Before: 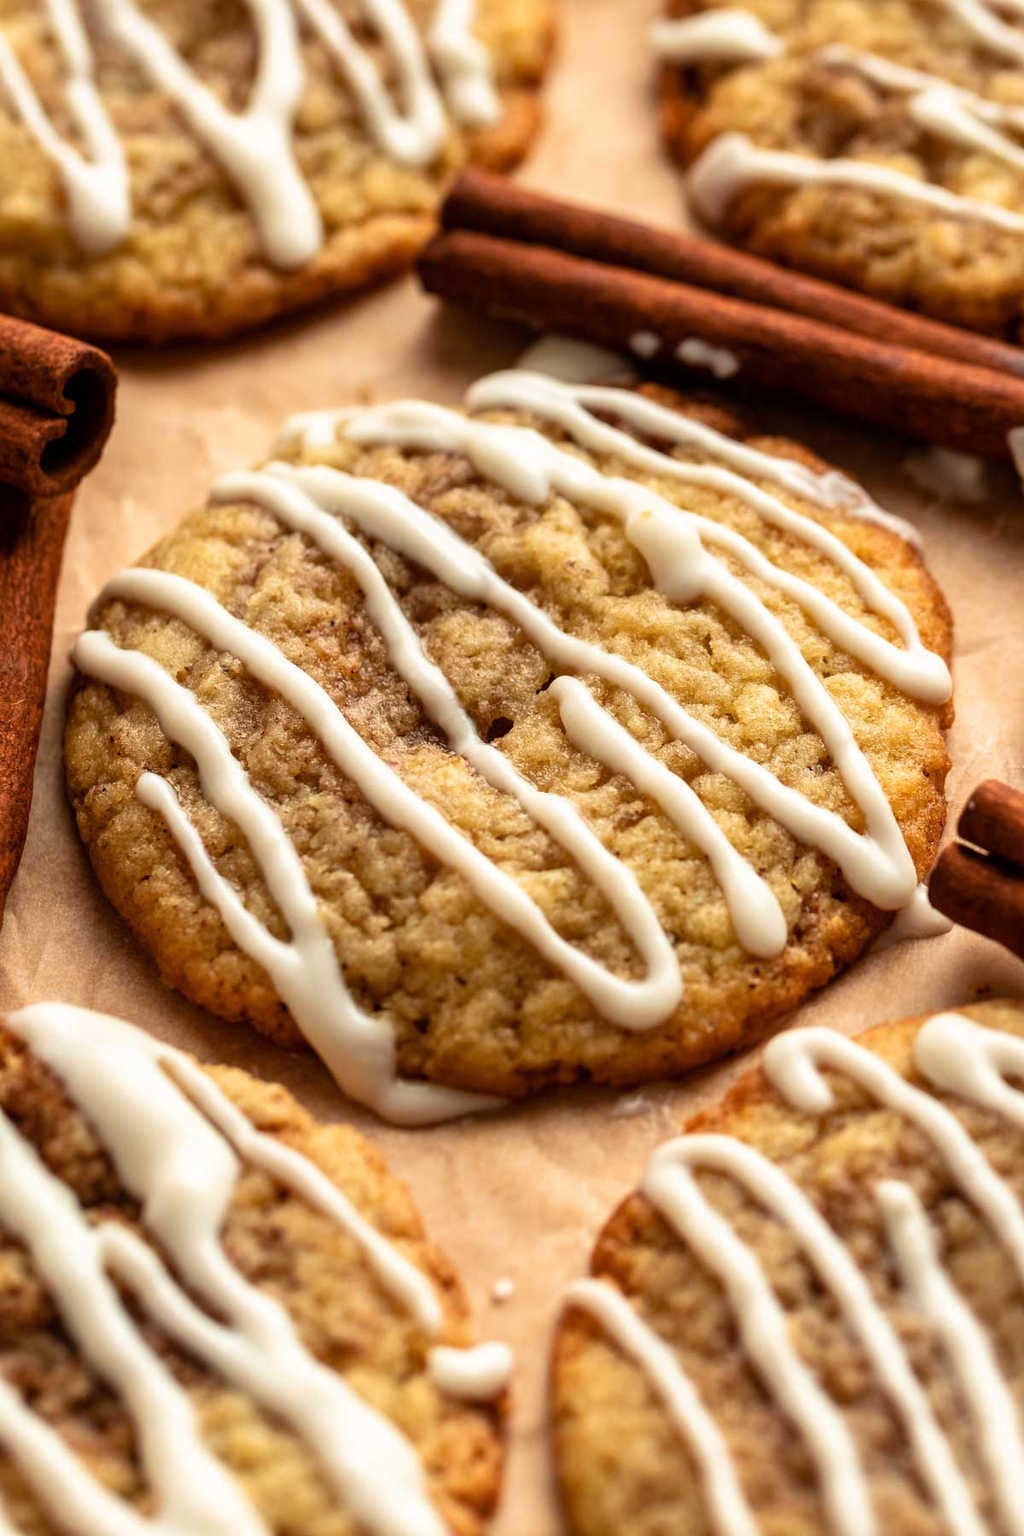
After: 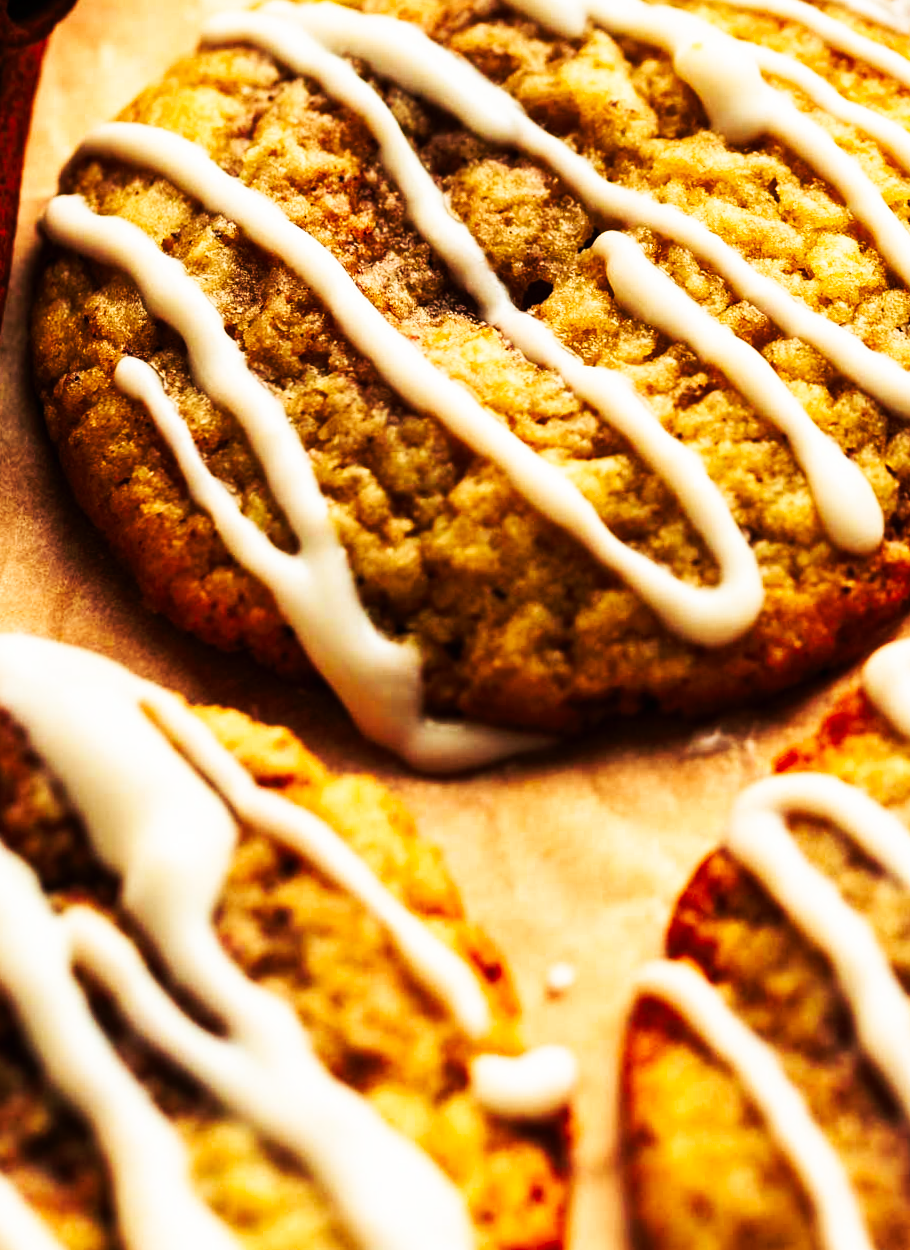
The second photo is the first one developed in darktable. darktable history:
tone curve: curves: ch0 [(0, 0) (0.003, 0.003) (0.011, 0.005) (0.025, 0.005) (0.044, 0.008) (0.069, 0.015) (0.1, 0.023) (0.136, 0.032) (0.177, 0.046) (0.224, 0.072) (0.277, 0.124) (0.335, 0.174) (0.399, 0.253) (0.468, 0.365) (0.543, 0.519) (0.623, 0.675) (0.709, 0.805) (0.801, 0.908) (0.898, 0.97) (1, 1)], preserve colors none
crop: top 26.531%, right 17.959%
rotate and perspective: rotation -1.68°, lens shift (vertical) -0.146, crop left 0.049, crop right 0.912, crop top 0.032, crop bottom 0.96
